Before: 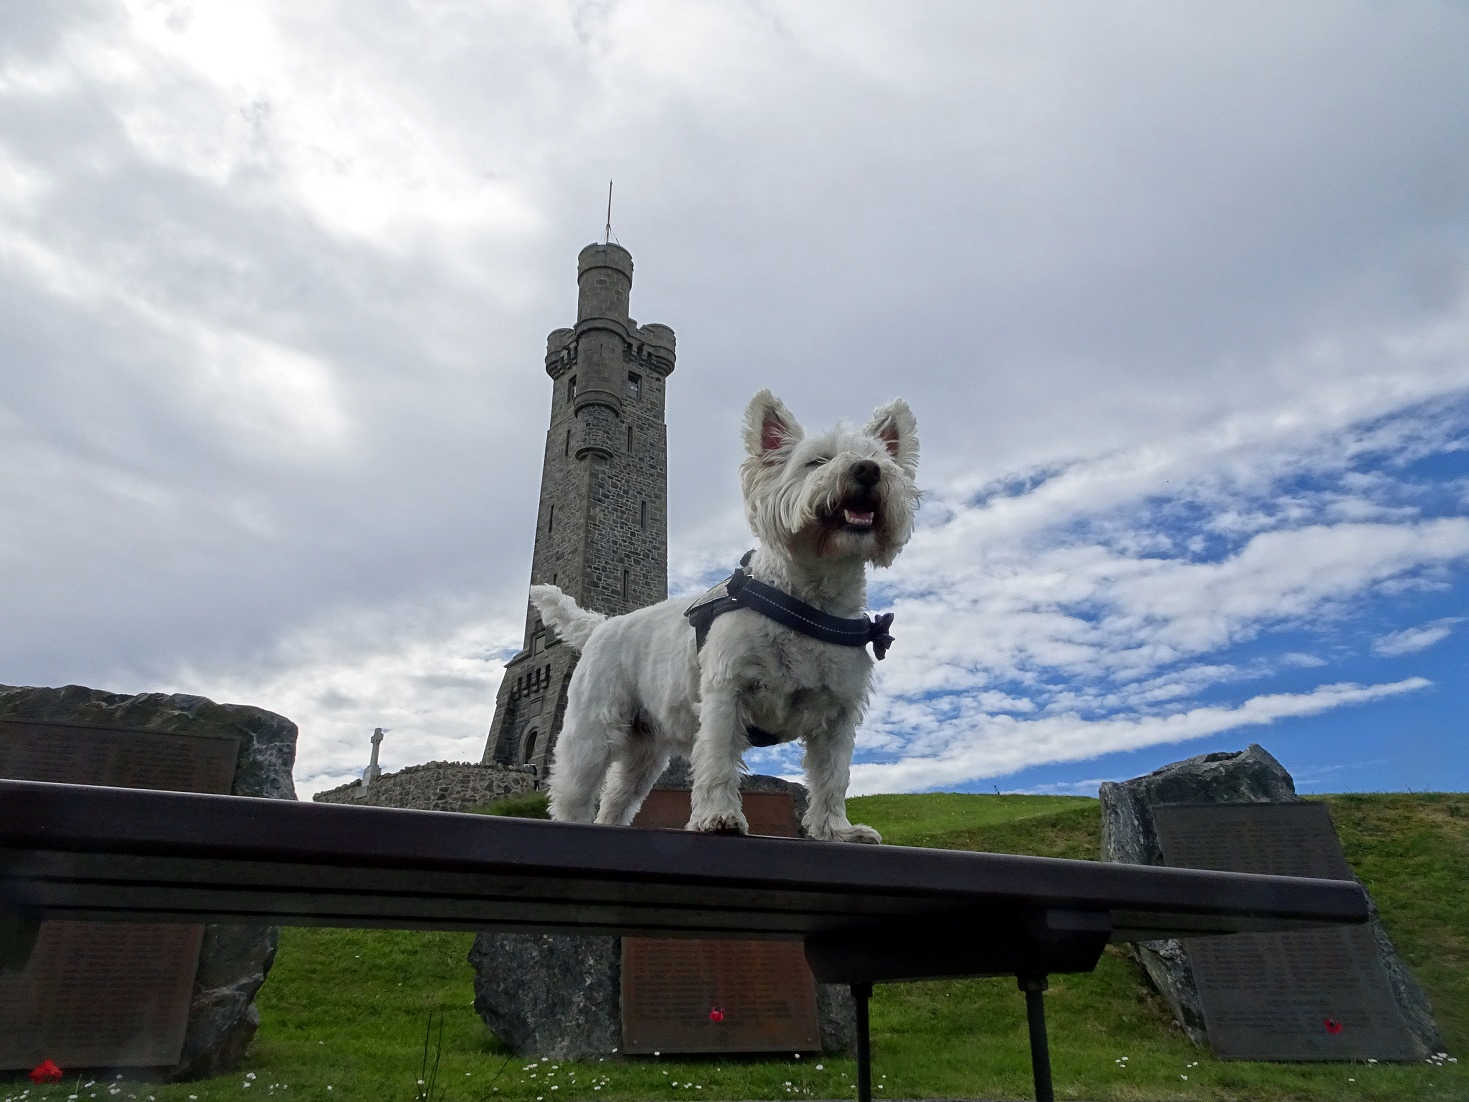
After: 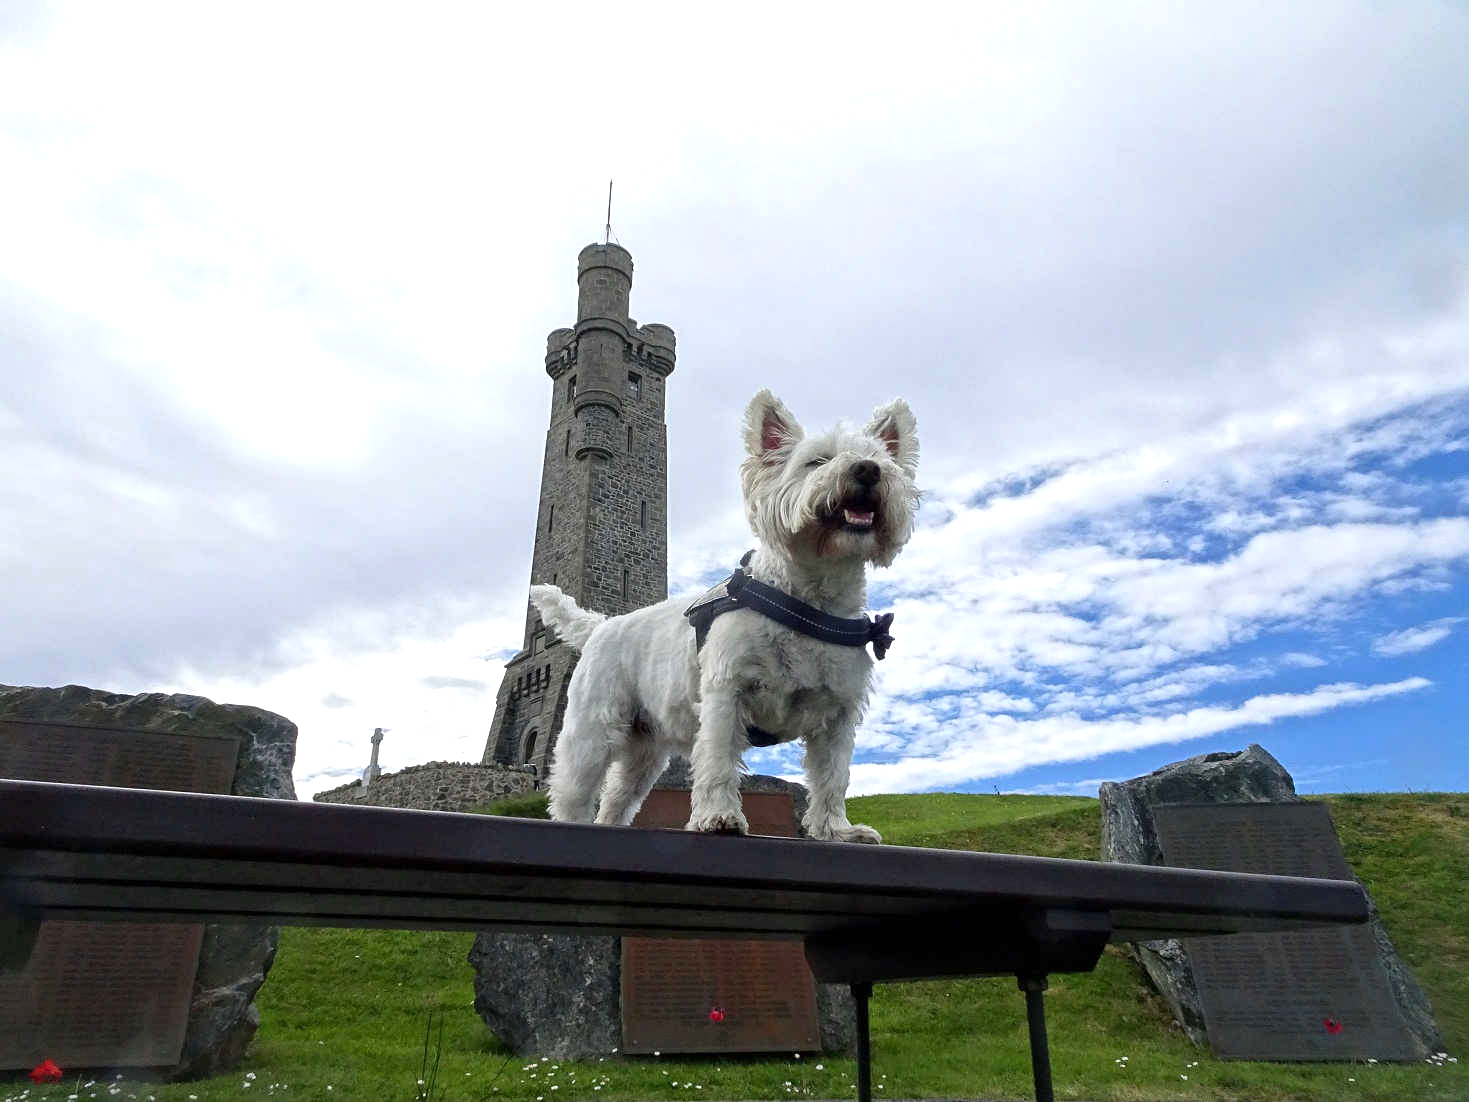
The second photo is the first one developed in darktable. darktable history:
exposure: exposure 0.665 EV, compensate exposure bias true, compensate highlight preservation false
